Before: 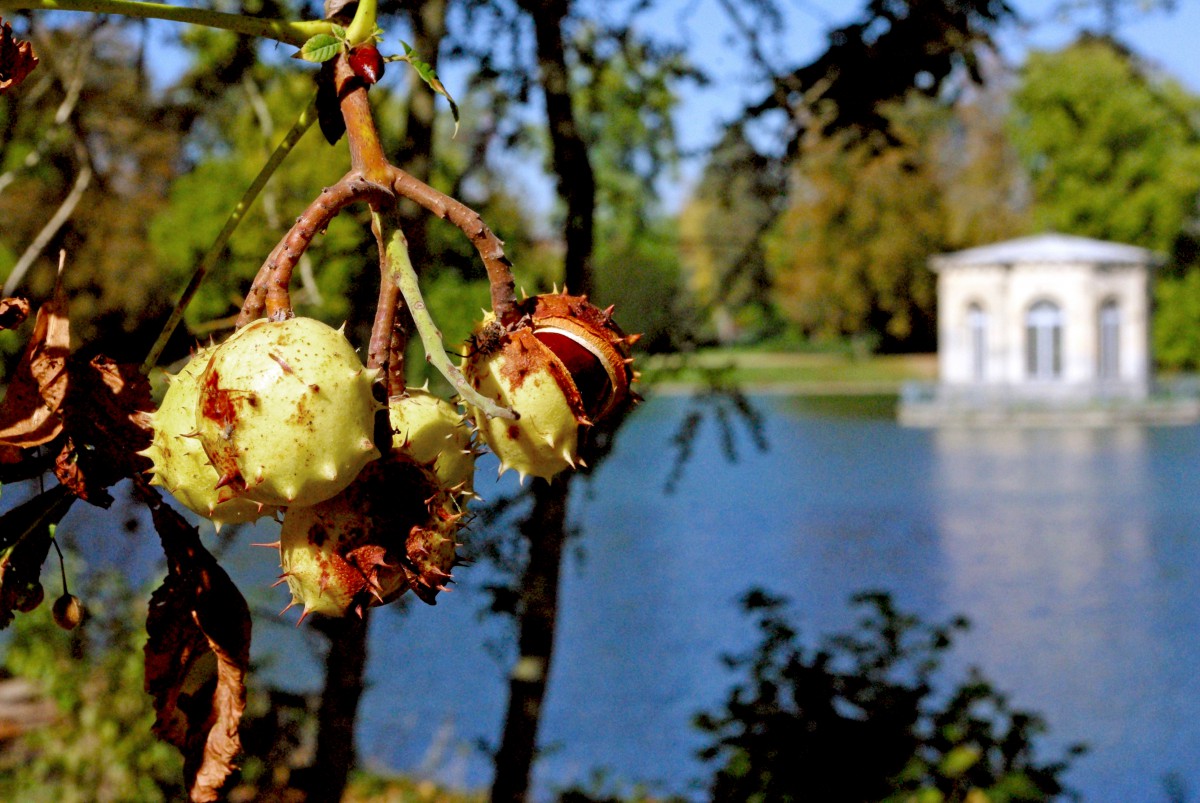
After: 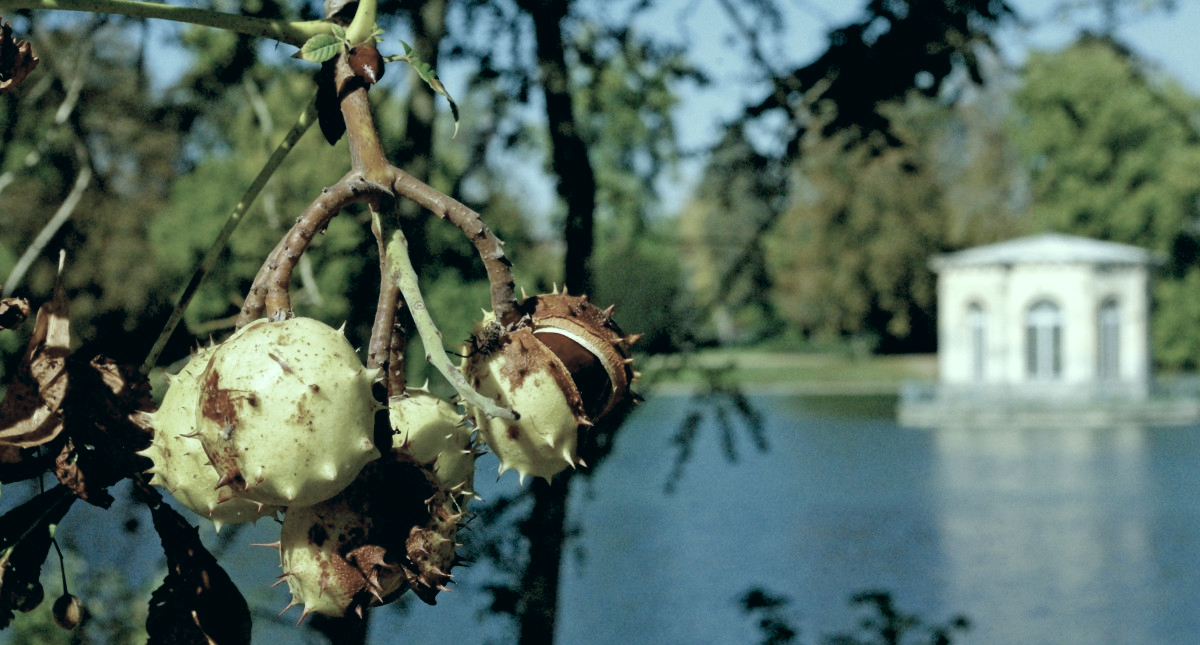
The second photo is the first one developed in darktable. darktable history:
color zones: curves: ch0 [(0, 0.6) (0.129, 0.508) (0.193, 0.483) (0.429, 0.5) (0.571, 0.5) (0.714, 0.5) (0.857, 0.5) (1, 0.6)]; ch1 [(0, 0.481) (0.112, 0.245) (0.213, 0.223) (0.429, 0.233) (0.571, 0.231) (0.683, 0.242) (0.857, 0.296) (1, 0.481)]
color correction: highlights a* -20.08, highlights b* 9.8, shadows a* -20.4, shadows b* -10.76
crop: bottom 19.644%
